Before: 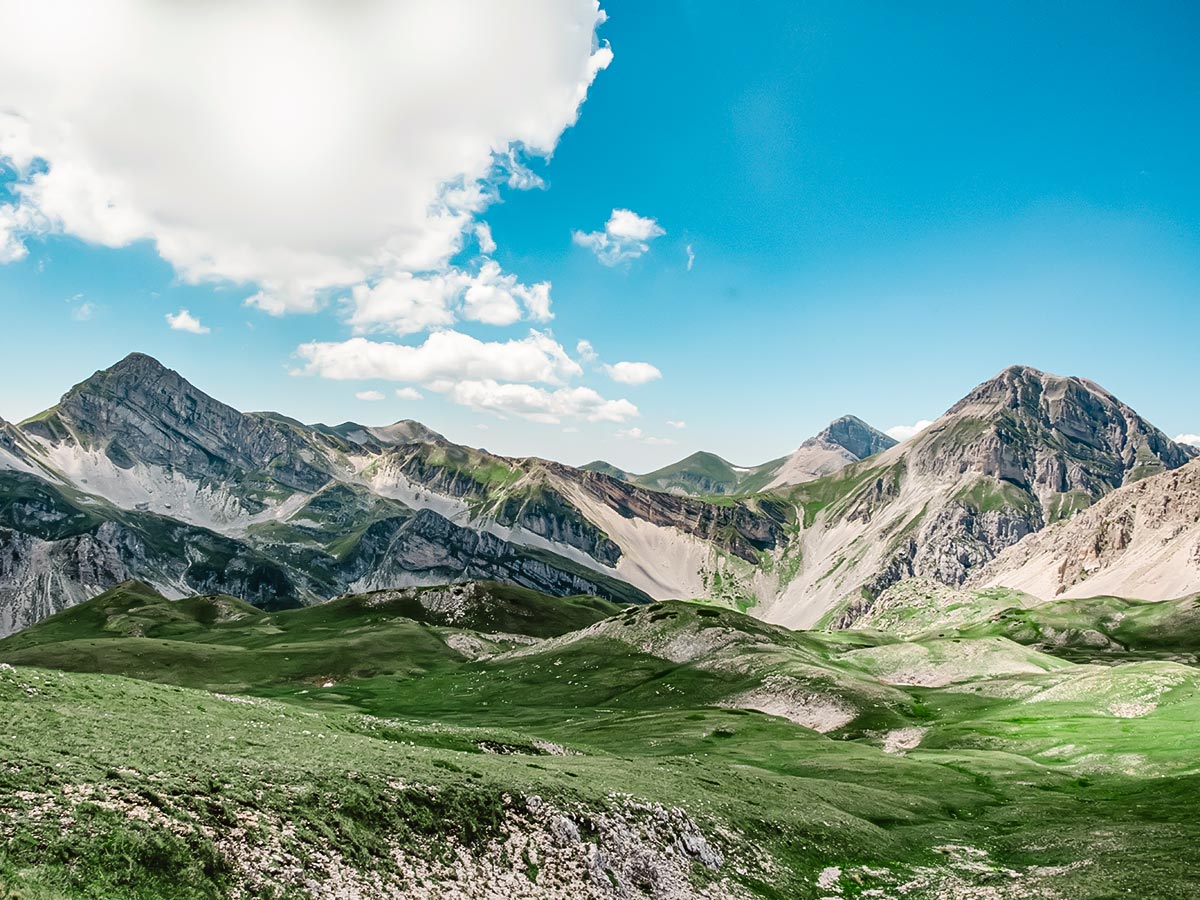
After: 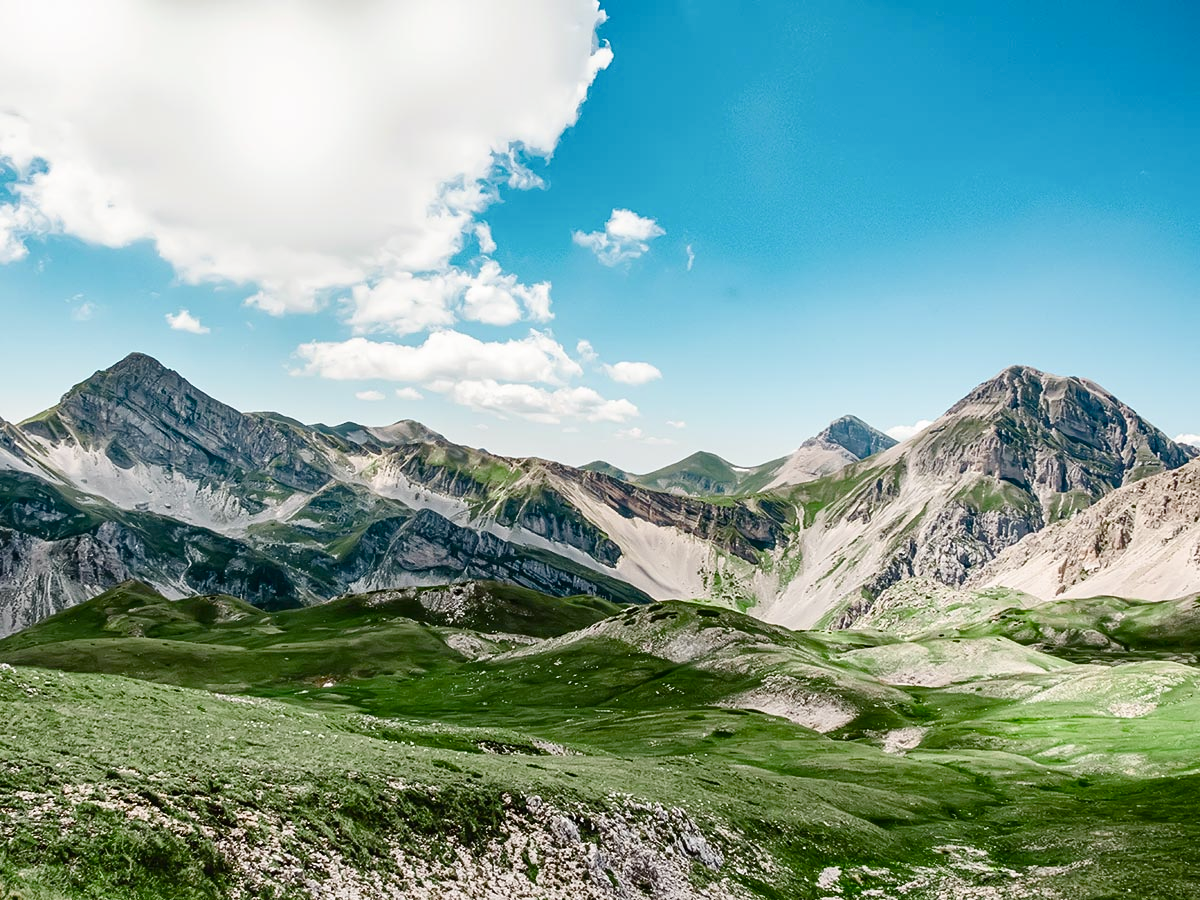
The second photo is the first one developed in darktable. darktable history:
contrast brightness saturation: contrast 0.106, saturation -0.157
color balance rgb: perceptual saturation grading › global saturation 20%, perceptual saturation grading › highlights -25.625%, perceptual saturation grading › shadows 50.076%
